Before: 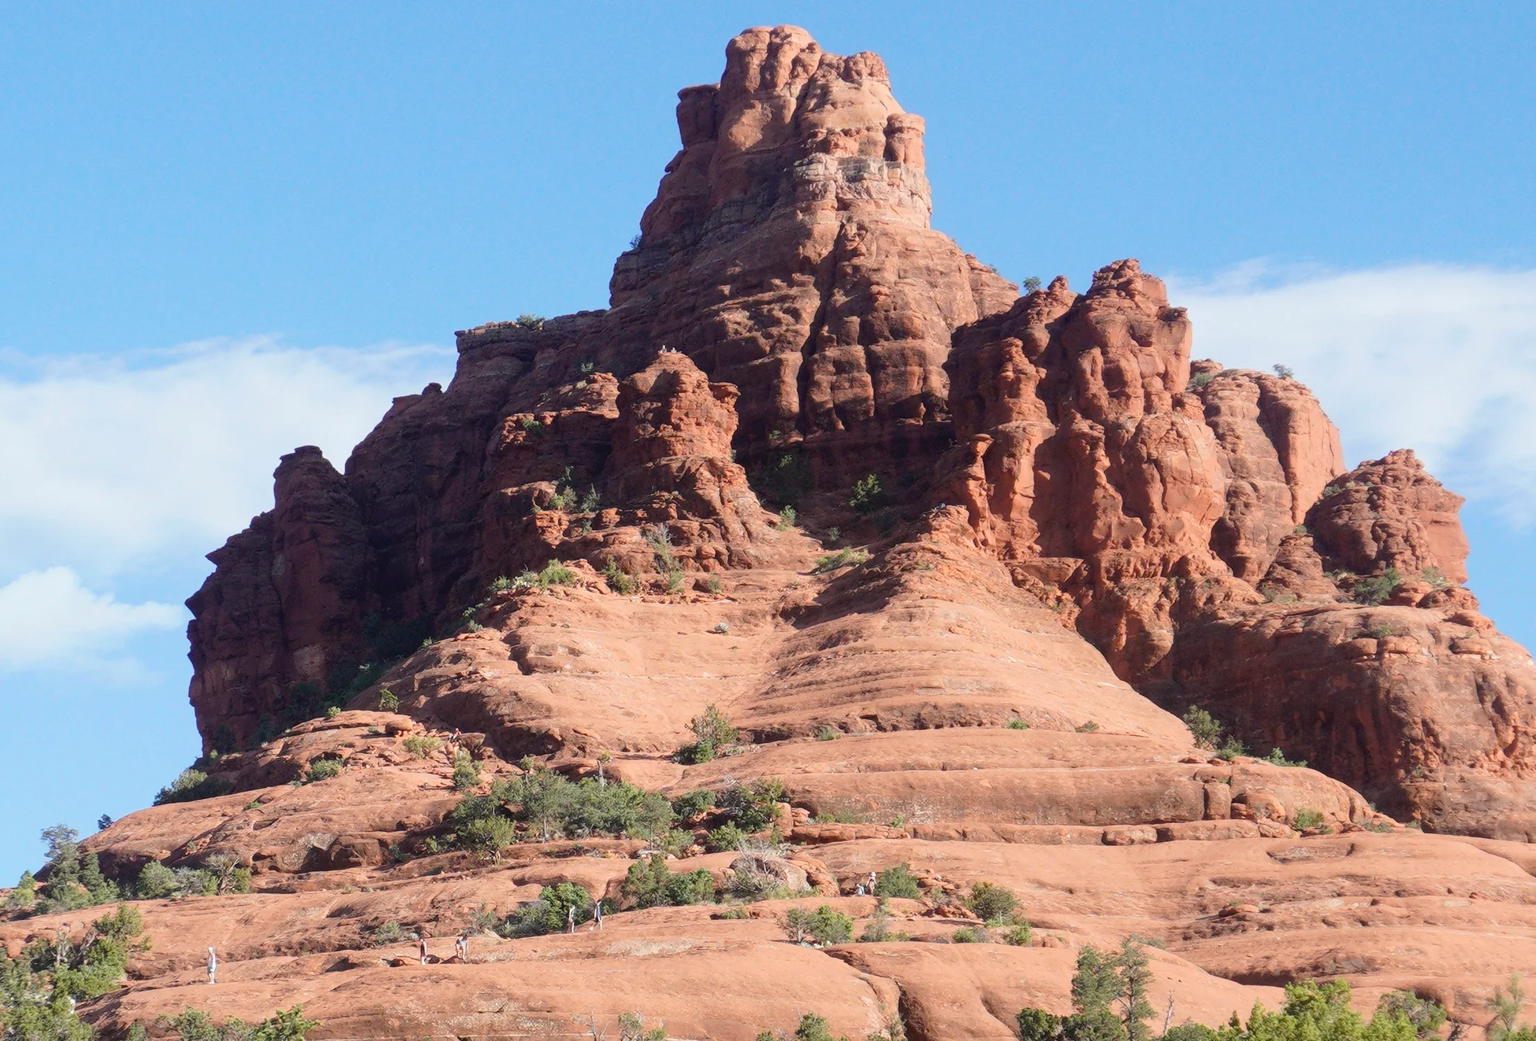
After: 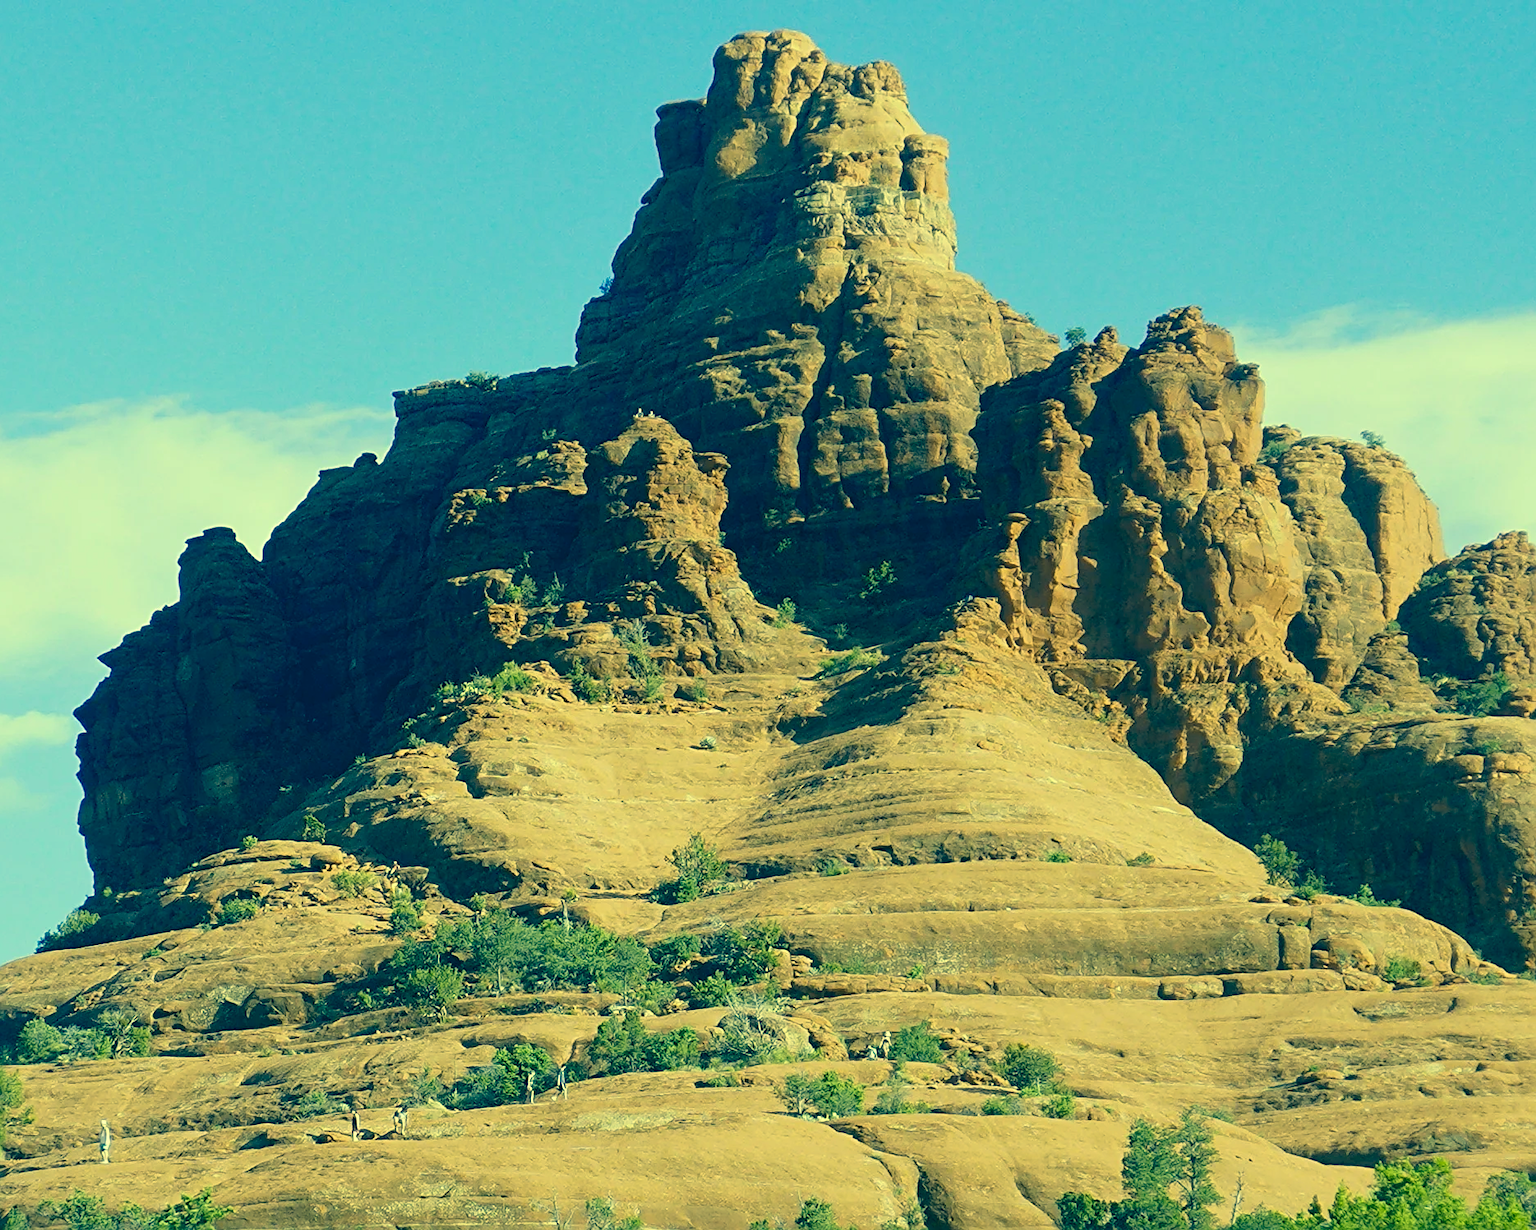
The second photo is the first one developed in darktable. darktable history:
crop: left 8.021%, right 7.404%
color correction: highlights a* -15.87, highlights b* 39.83, shadows a* -39.63, shadows b* -26.68
sharpen: radius 2.745
tone equalizer: on, module defaults
